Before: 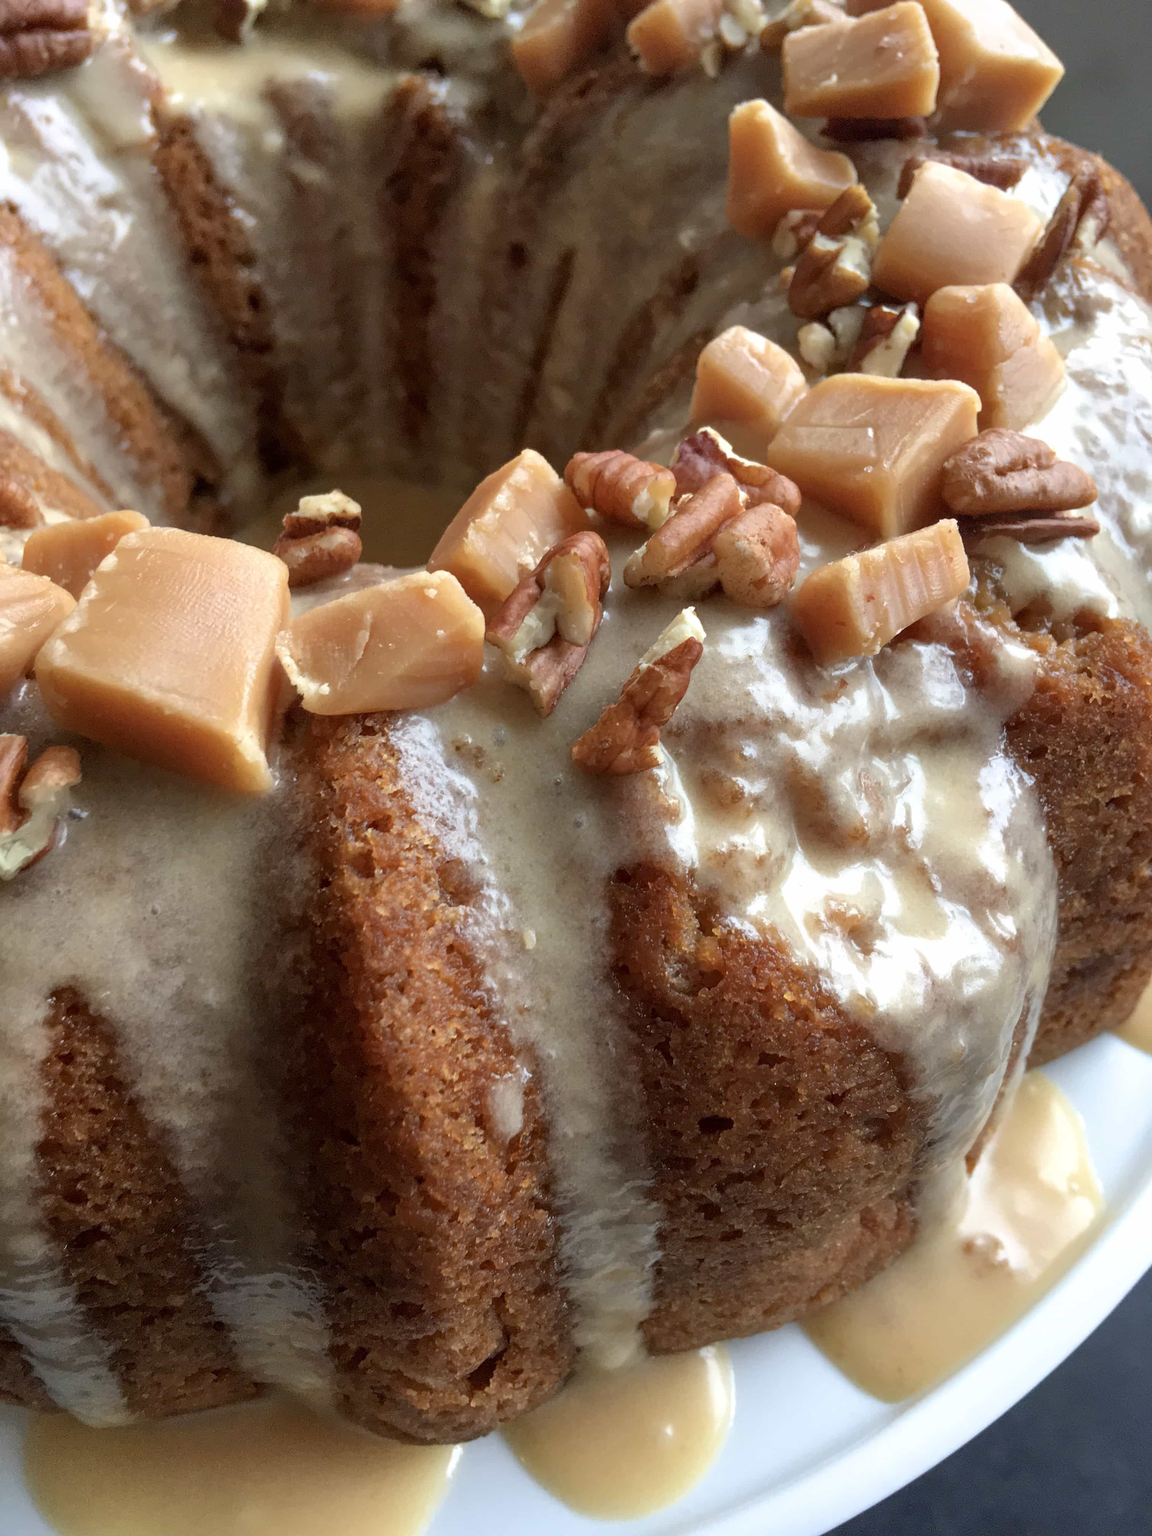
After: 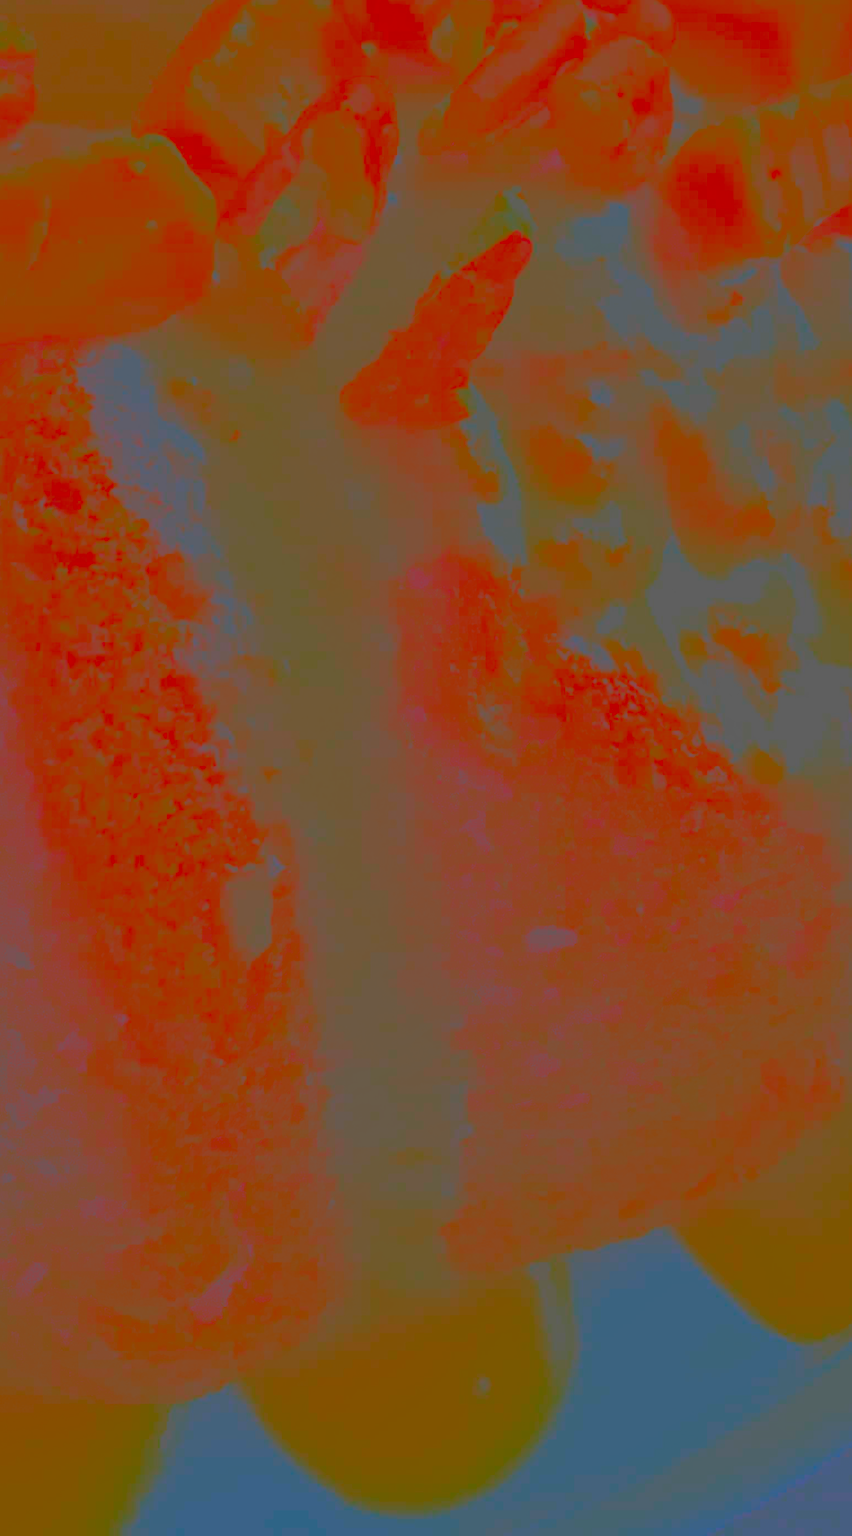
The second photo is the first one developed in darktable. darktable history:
crop and rotate: left 29.237%, top 31.152%, right 19.807%
contrast brightness saturation: contrast -0.99, brightness -0.17, saturation 0.75
local contrast: detail 130%
